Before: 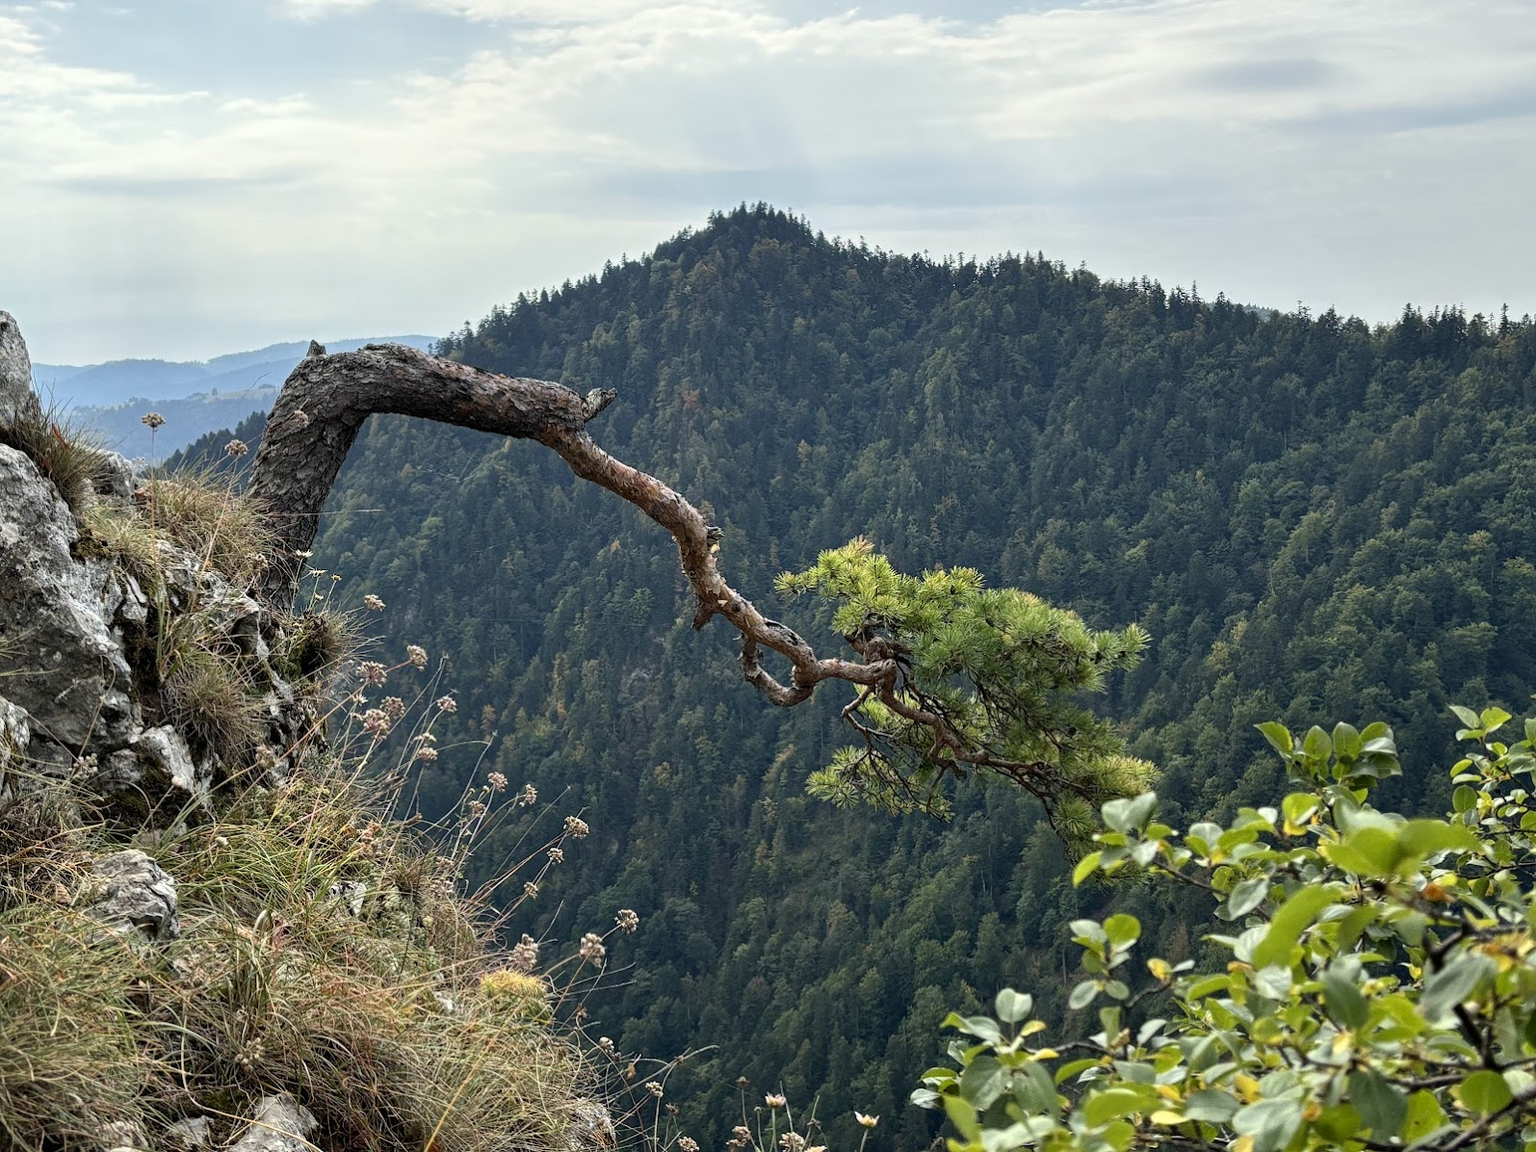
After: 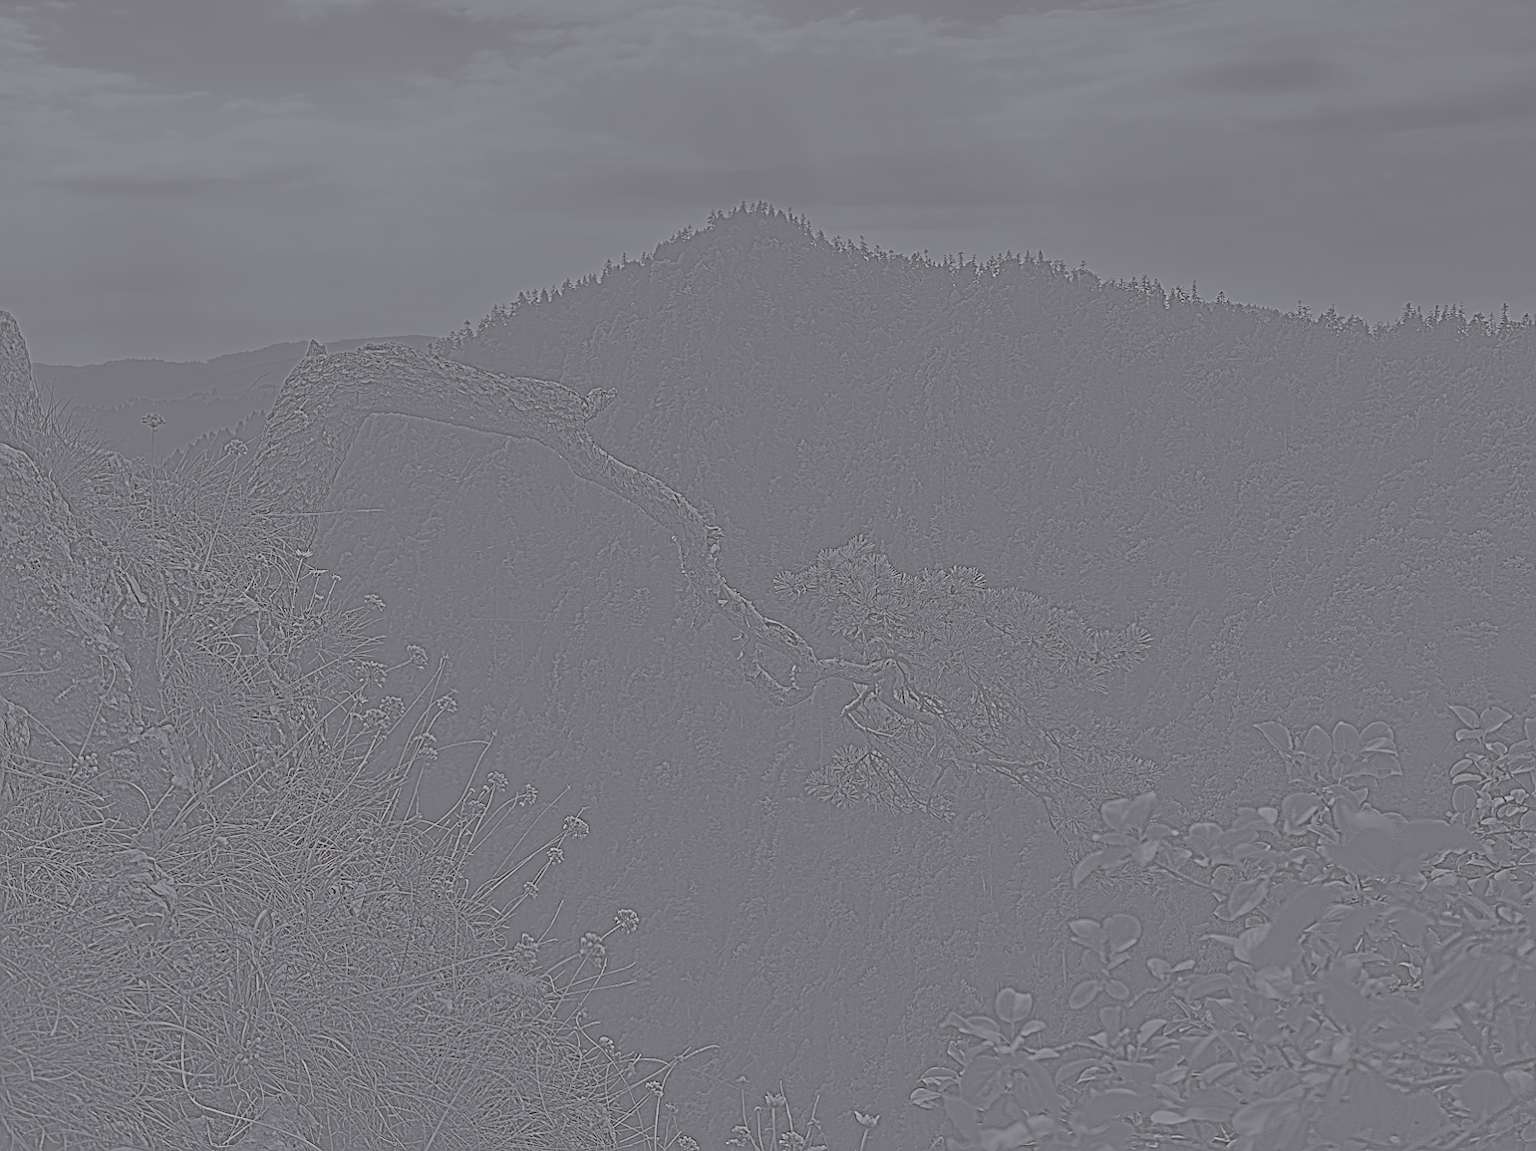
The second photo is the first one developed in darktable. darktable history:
exposure: black level correction 0, exposure 0.9 EV, compensate highlight preservation false
sharpen: on, module defaults
color balance: lift [1, 1.015, 1.004, 0.985], gamma [1, 0.958, 0.971, 1.042], gain [1, 0.956, 0.977, 1.044]
highpass: sharpness 5.84%, contrast boost 8.44%
